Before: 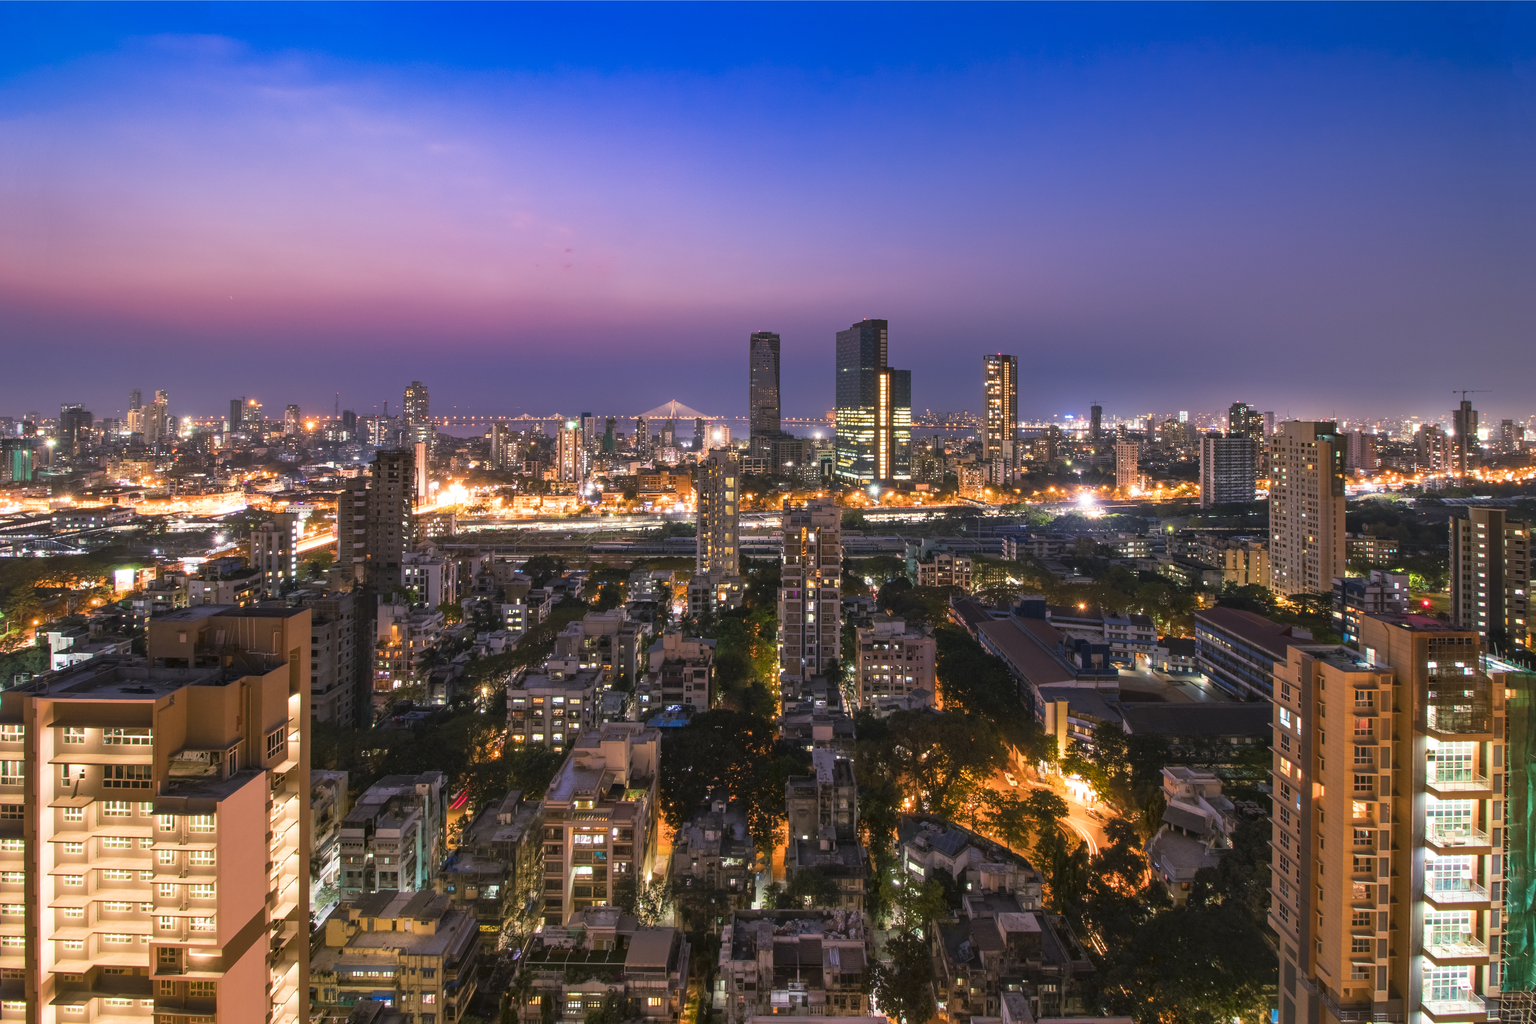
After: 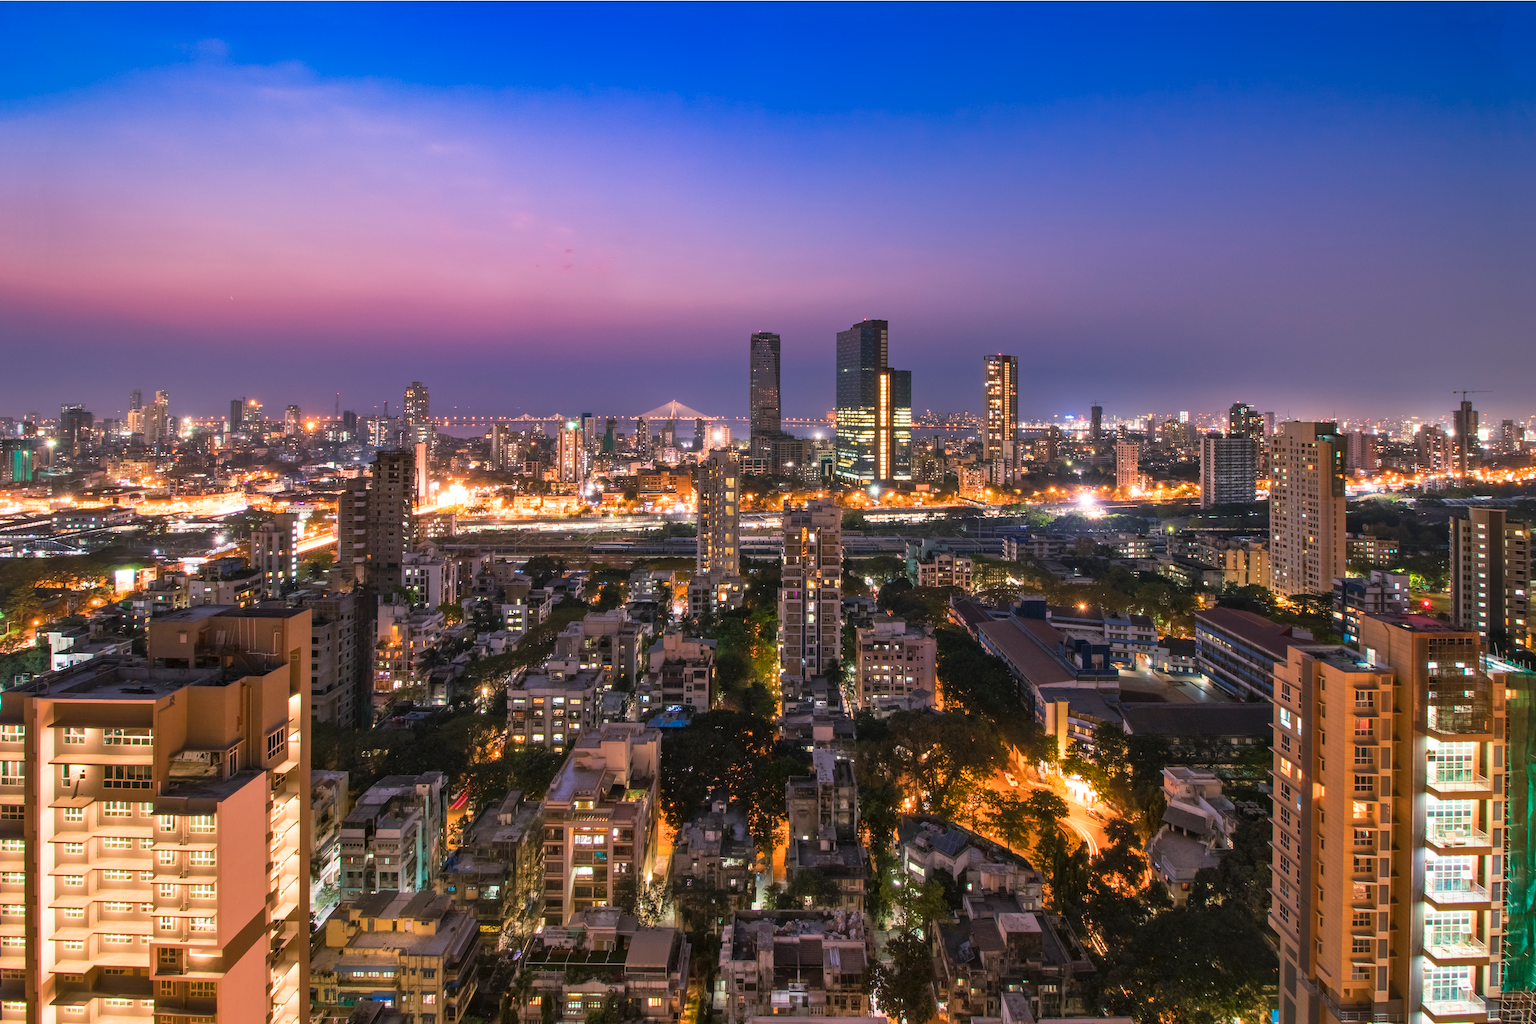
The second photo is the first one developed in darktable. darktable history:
shadows and highlights: radius 125.46, shadows 30.51, highlights -30.51, low approximation 0.01, soften with gaussian
